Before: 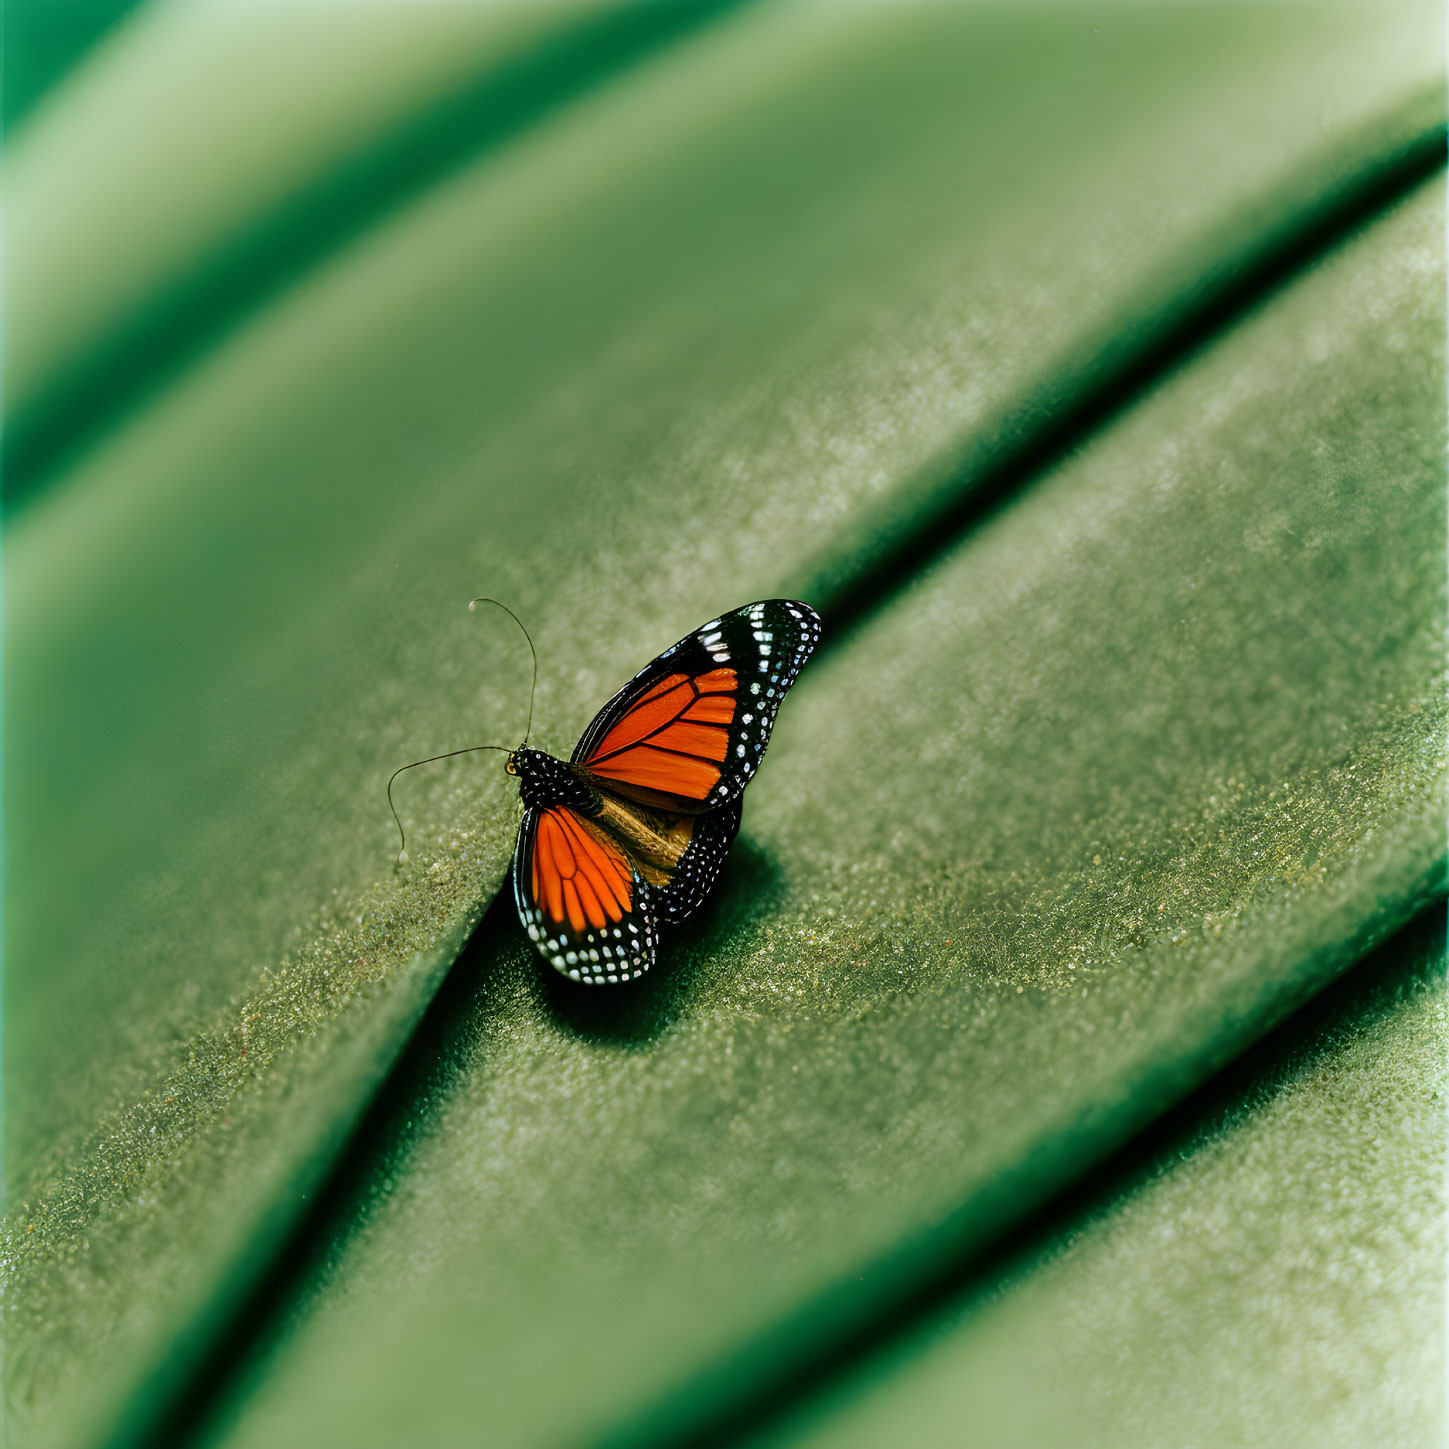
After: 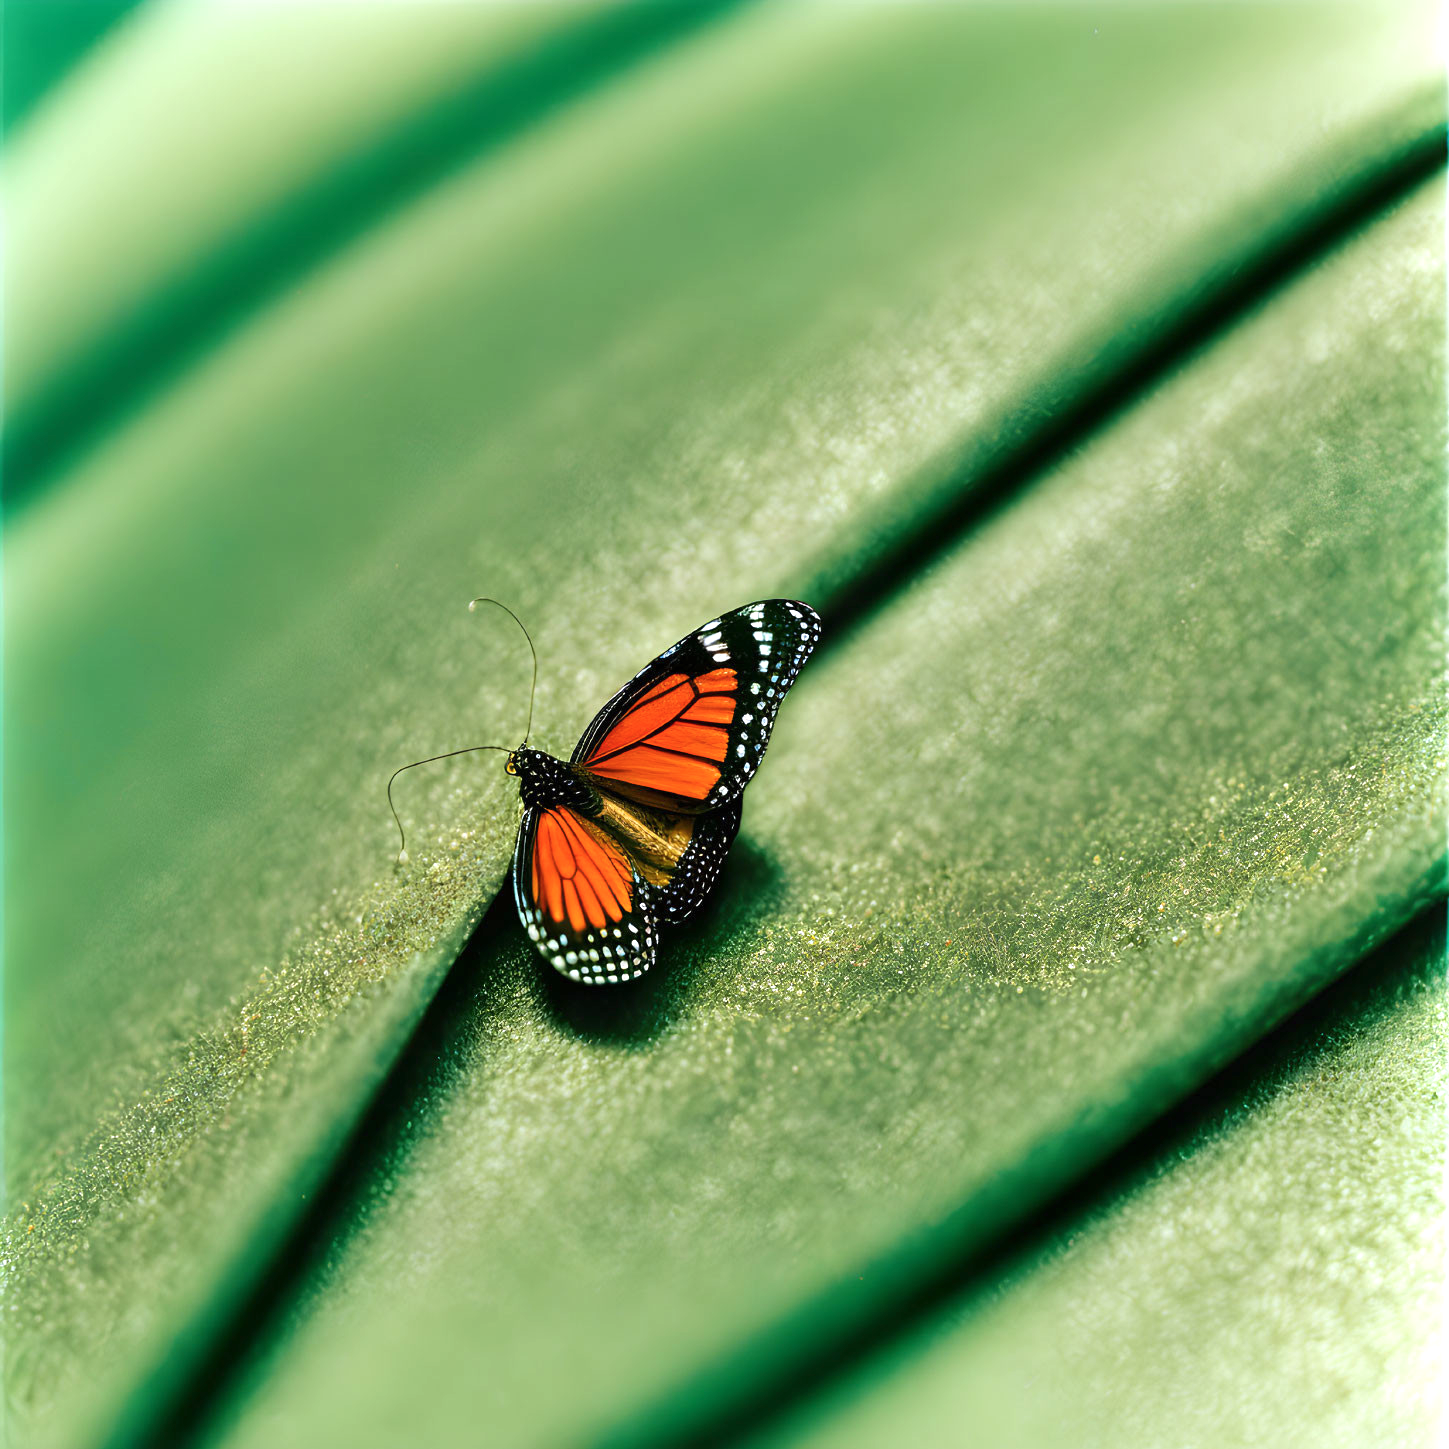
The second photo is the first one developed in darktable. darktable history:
color balance rgb: on, module defaults
exposure: black level correction 0, exposure 0.7 EV, compensate exposure bias true, compensate highlight preservation false
